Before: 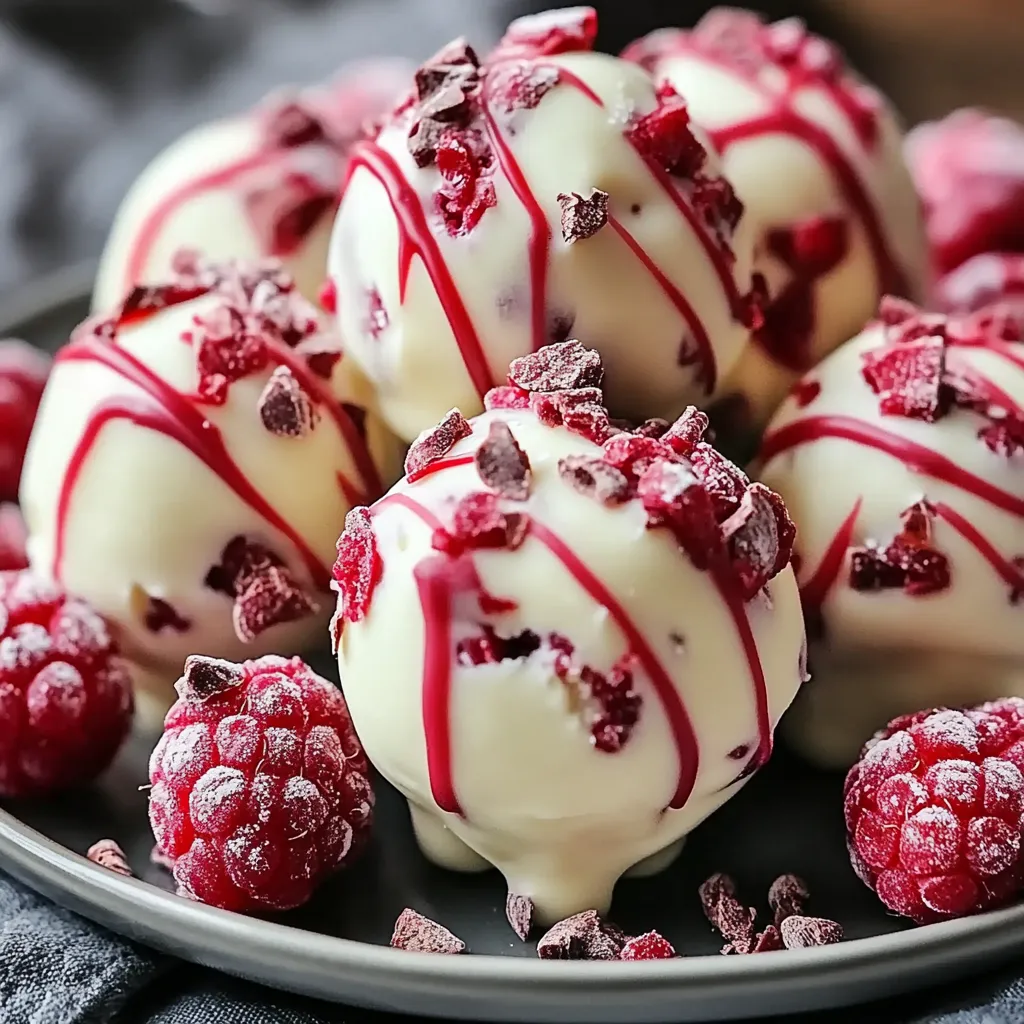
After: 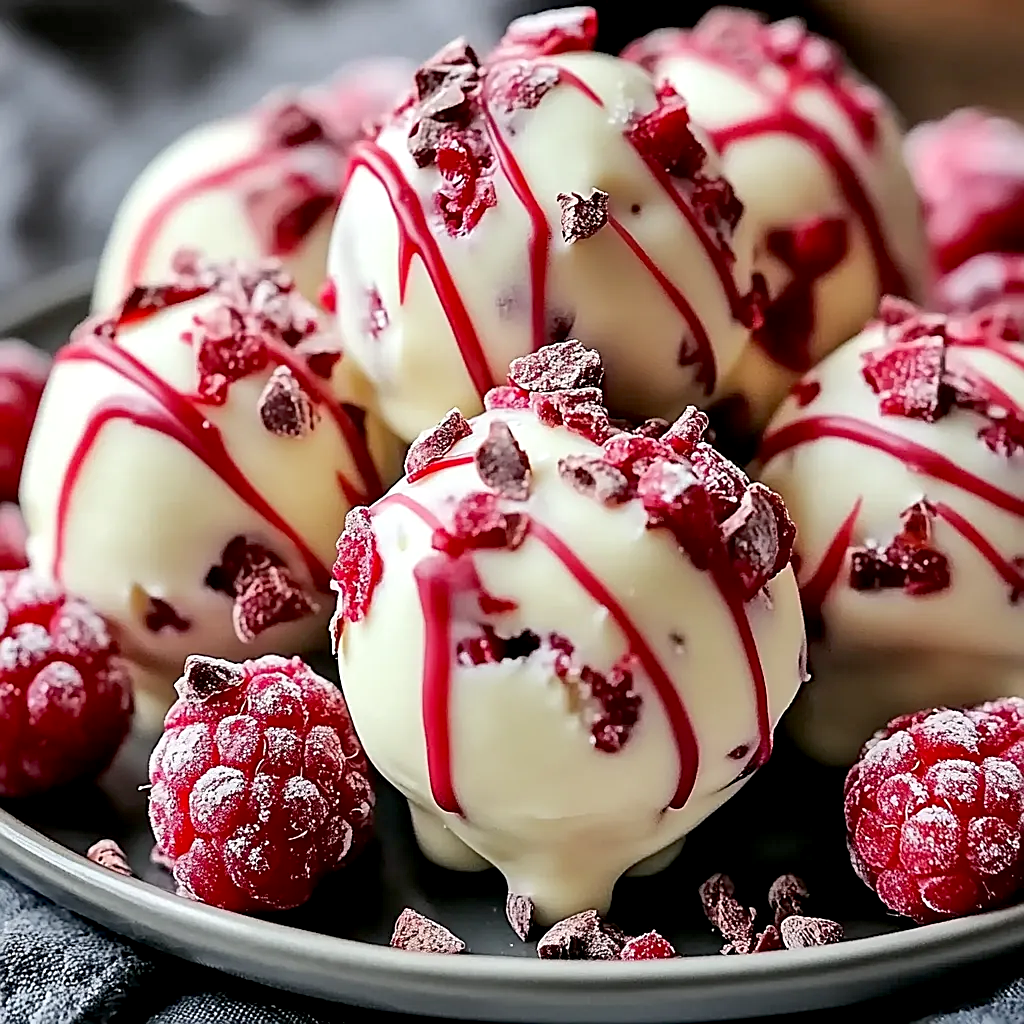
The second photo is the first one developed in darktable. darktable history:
exposure: black level correction 0.007, exposure 0.093 EV, compensate highlight preservation false
sharpen: on, module defaults
